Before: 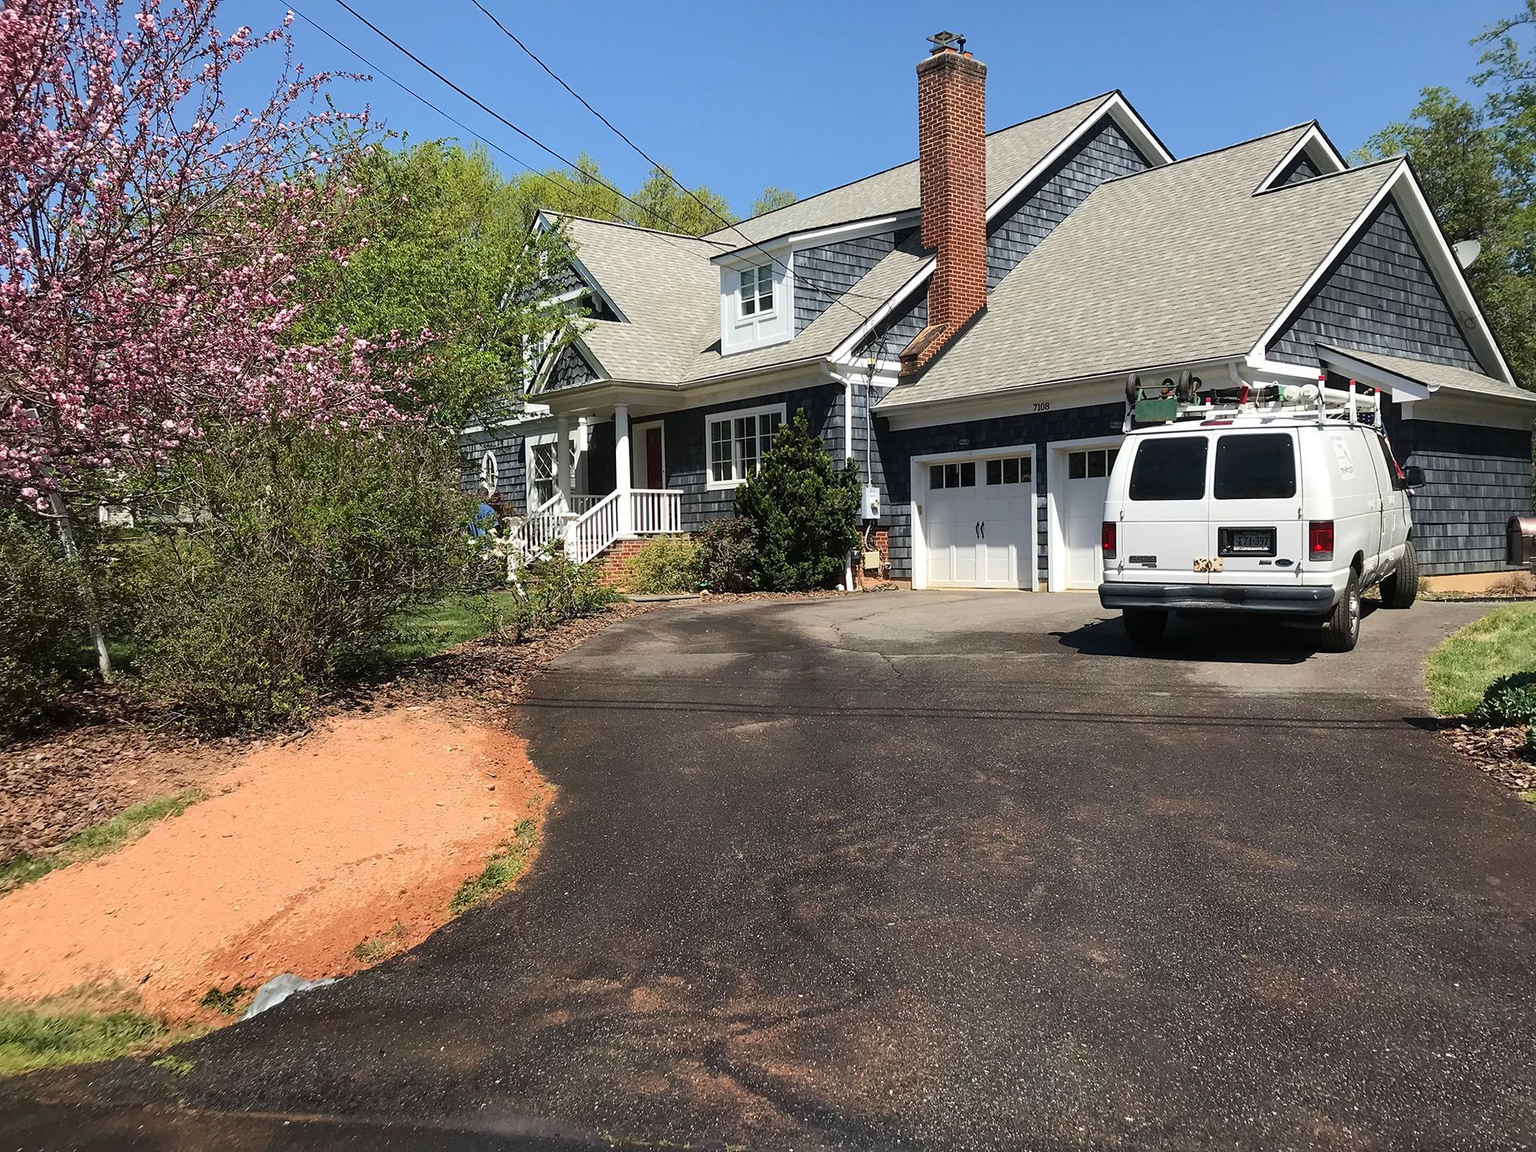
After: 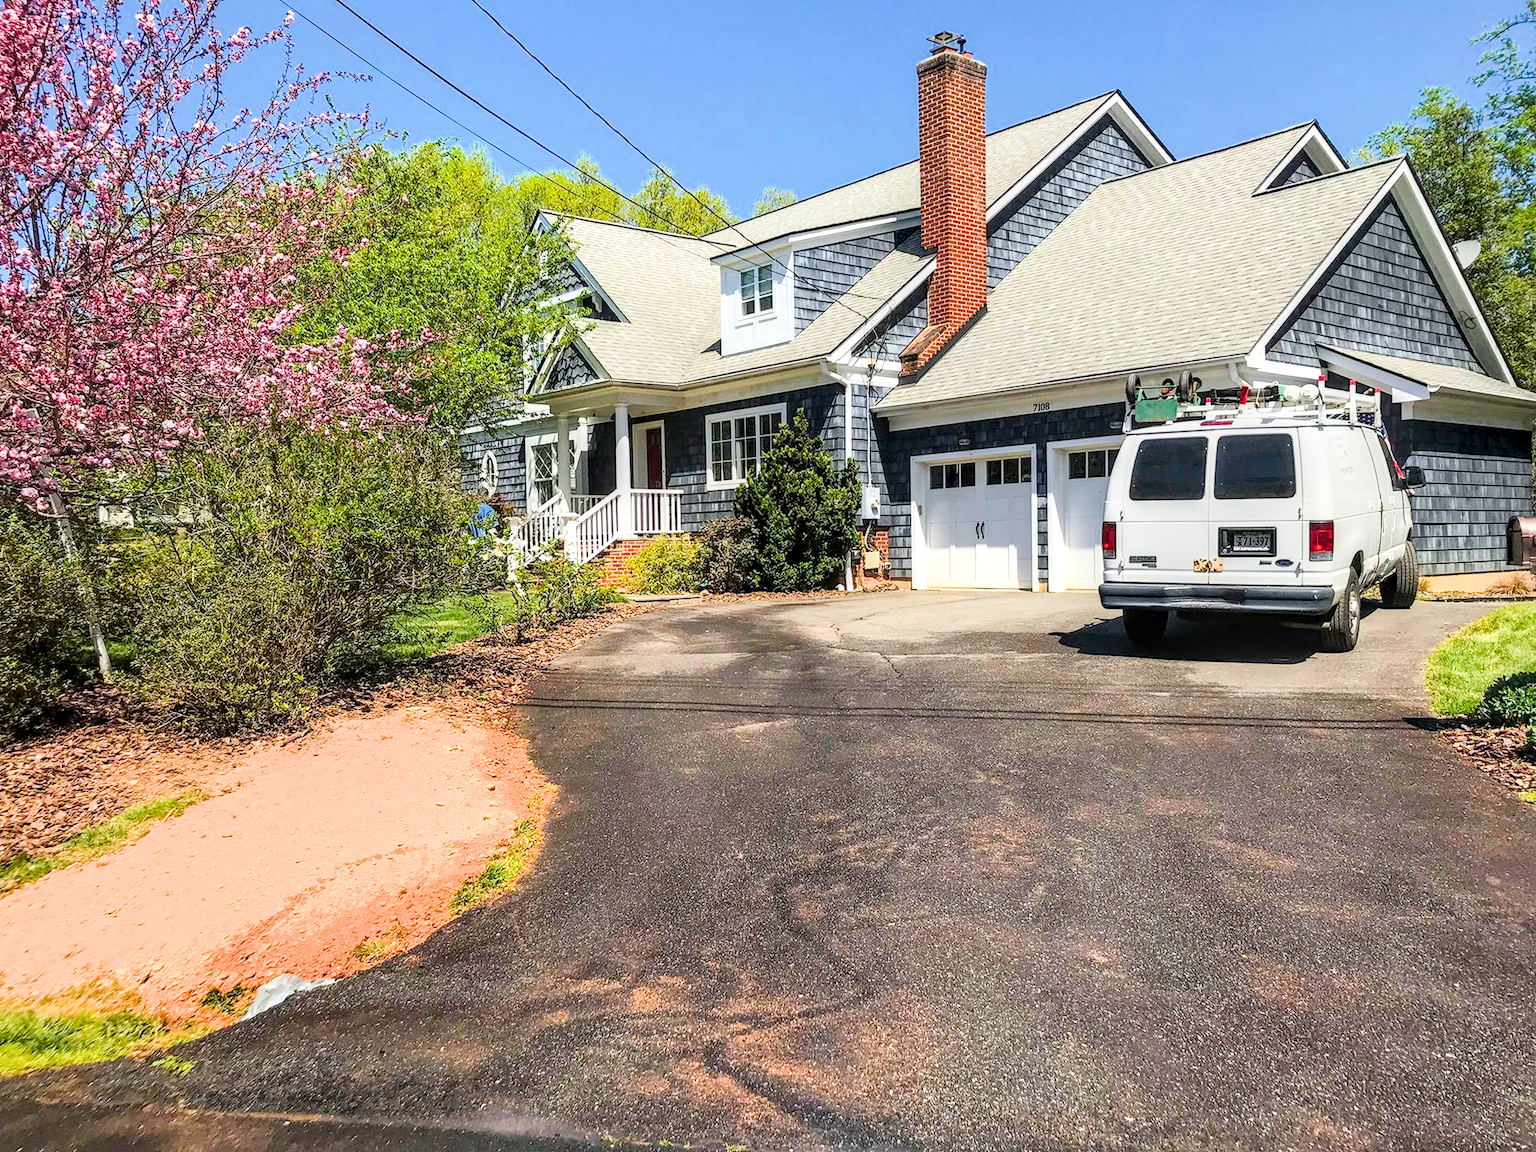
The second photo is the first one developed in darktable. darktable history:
filmic rgb: black relative exposure -7.65 EV, white relative exposure 4.56 EV, hardness 3.61
color balance rgb: linear chroma grading › global chroma 15%, perceptual saturation grading › global saturation 30%
exposure: black level correction 0, exposure 1.45 EV, compensate exposure bias true, compensate highlight preservation false
local contrast: highlights 20%, detail 150%
